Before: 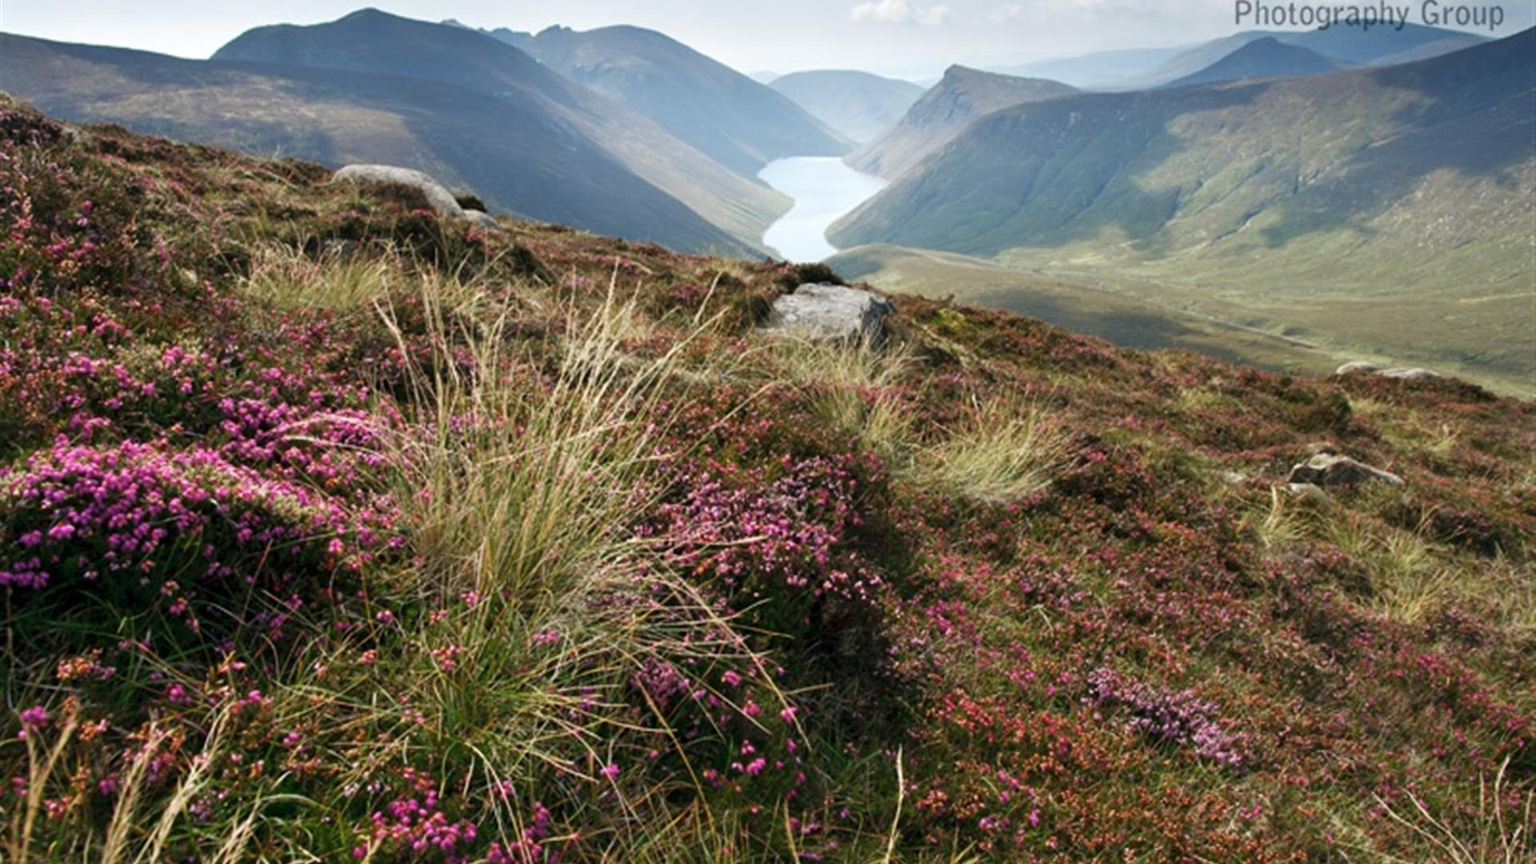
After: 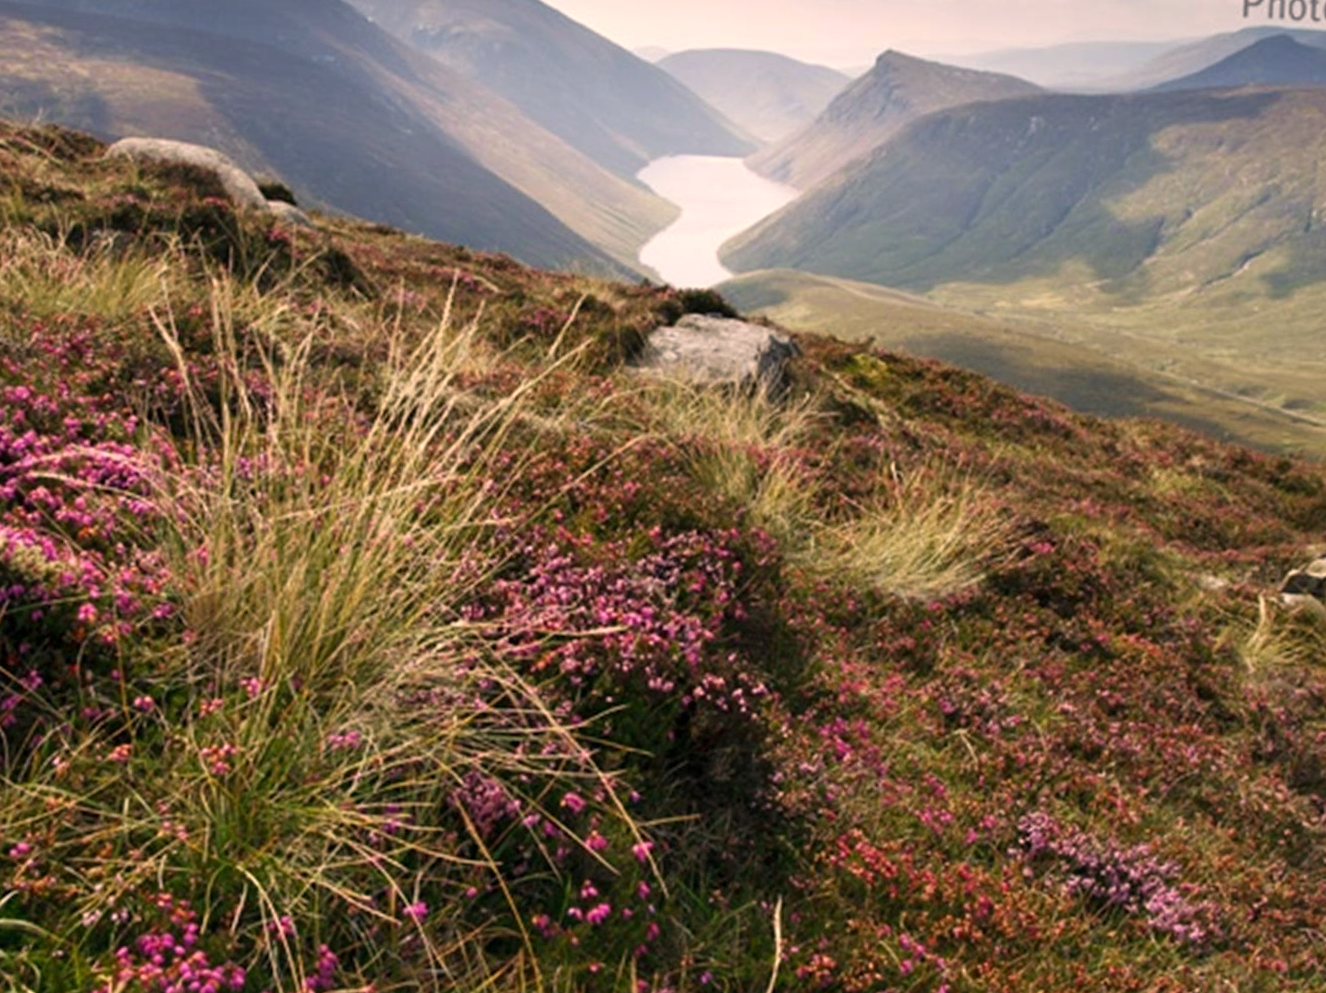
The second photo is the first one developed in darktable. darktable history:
color correction: highlights a* 11.41, highlights b* 12.34
crop and rotate: angle -2.84°, left 14.164%, top 0.043%, right 10.767%, bottom 0.028%
